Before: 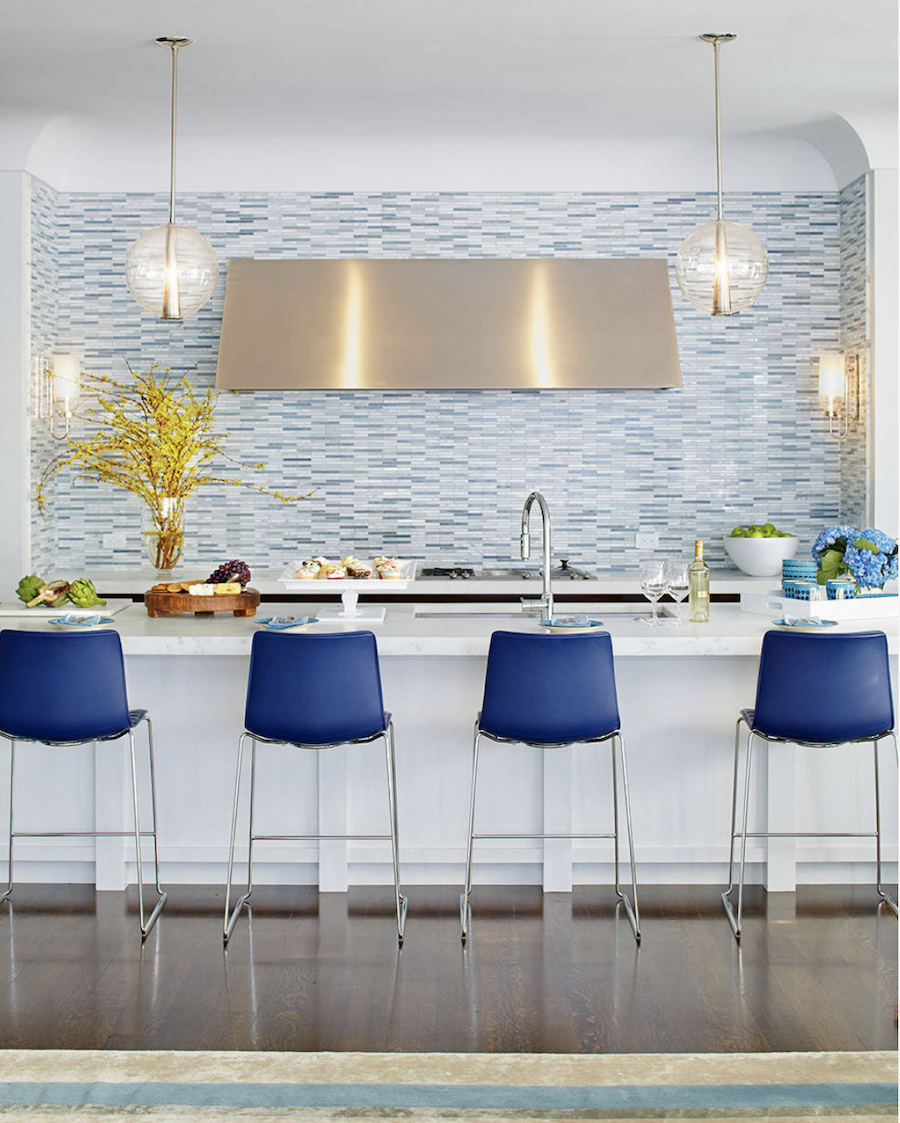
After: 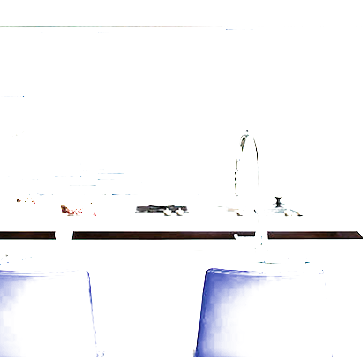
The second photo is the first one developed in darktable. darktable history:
exposure: black level correction 0, exposure 2.294 EV, compensate highlight preservation false
crop: left 31.87%, top 32.354%, right 27.688%, bottom 35.781%
filmic rgb: black relative exposure -8.22 EV, white relative exposure 2.2 EV, target white luminance 99.978%, hardness 7.19, latitude 74.68%, contrast 1.314, highlights saturation mix -2.1%, shadows ↔ highlights balance 30.51%, color science v4 (2020)
